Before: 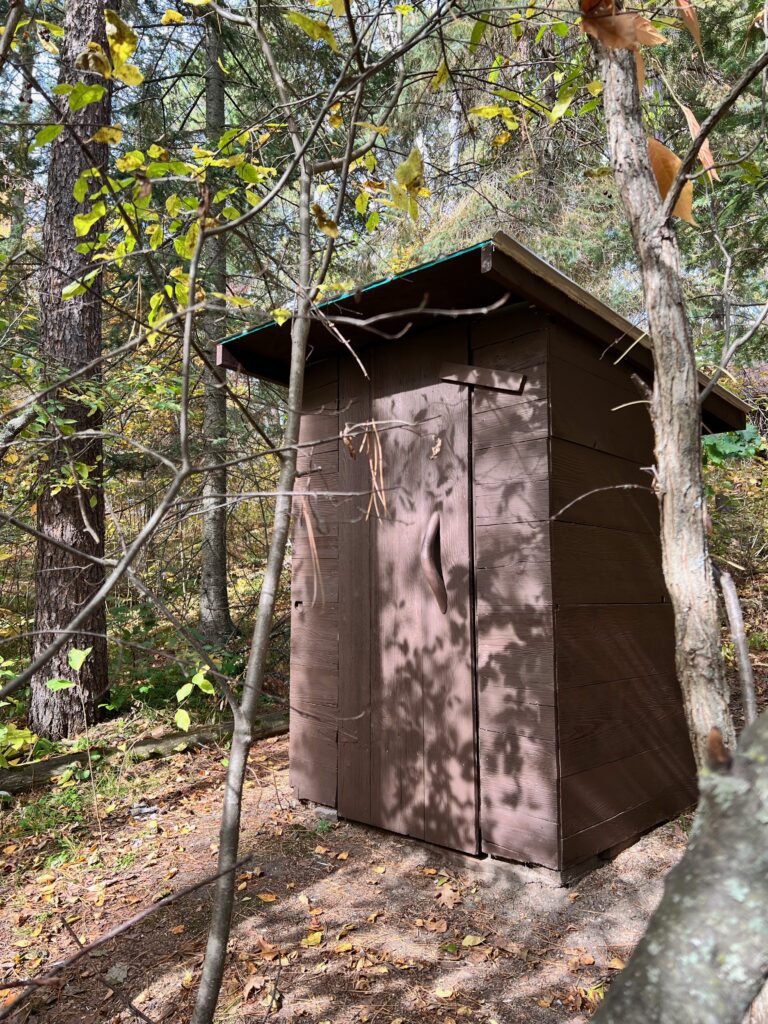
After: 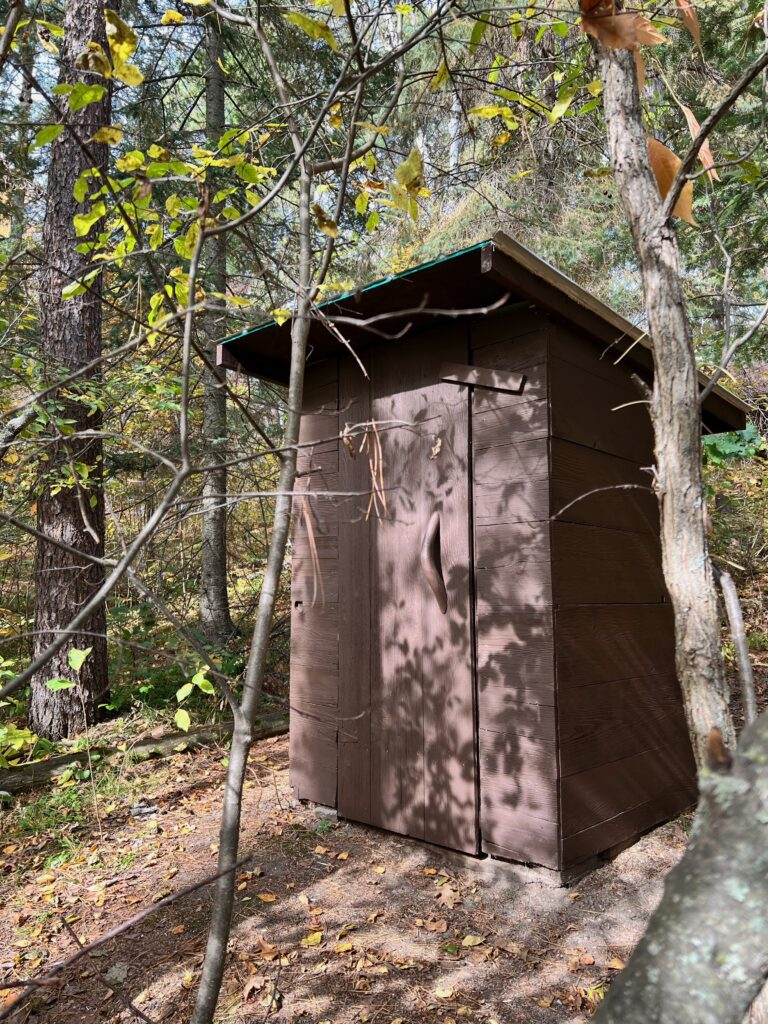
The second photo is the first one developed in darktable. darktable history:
exposure: exposure -0.056 EV, compensate exposure bias true, compensate highlight preservation false
